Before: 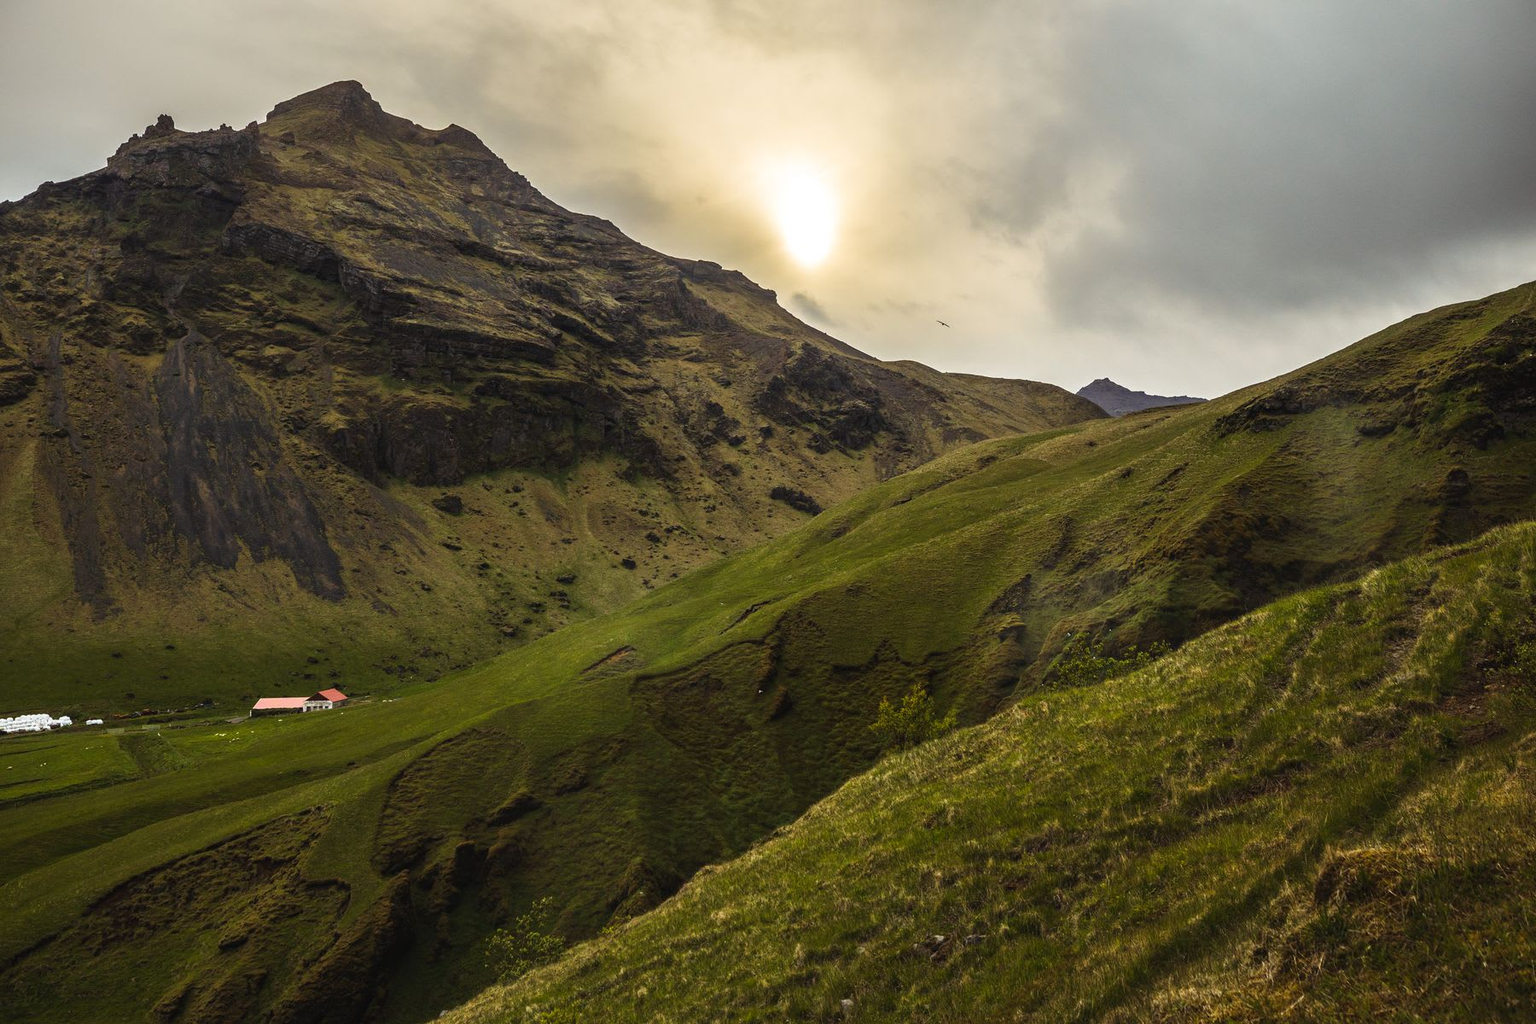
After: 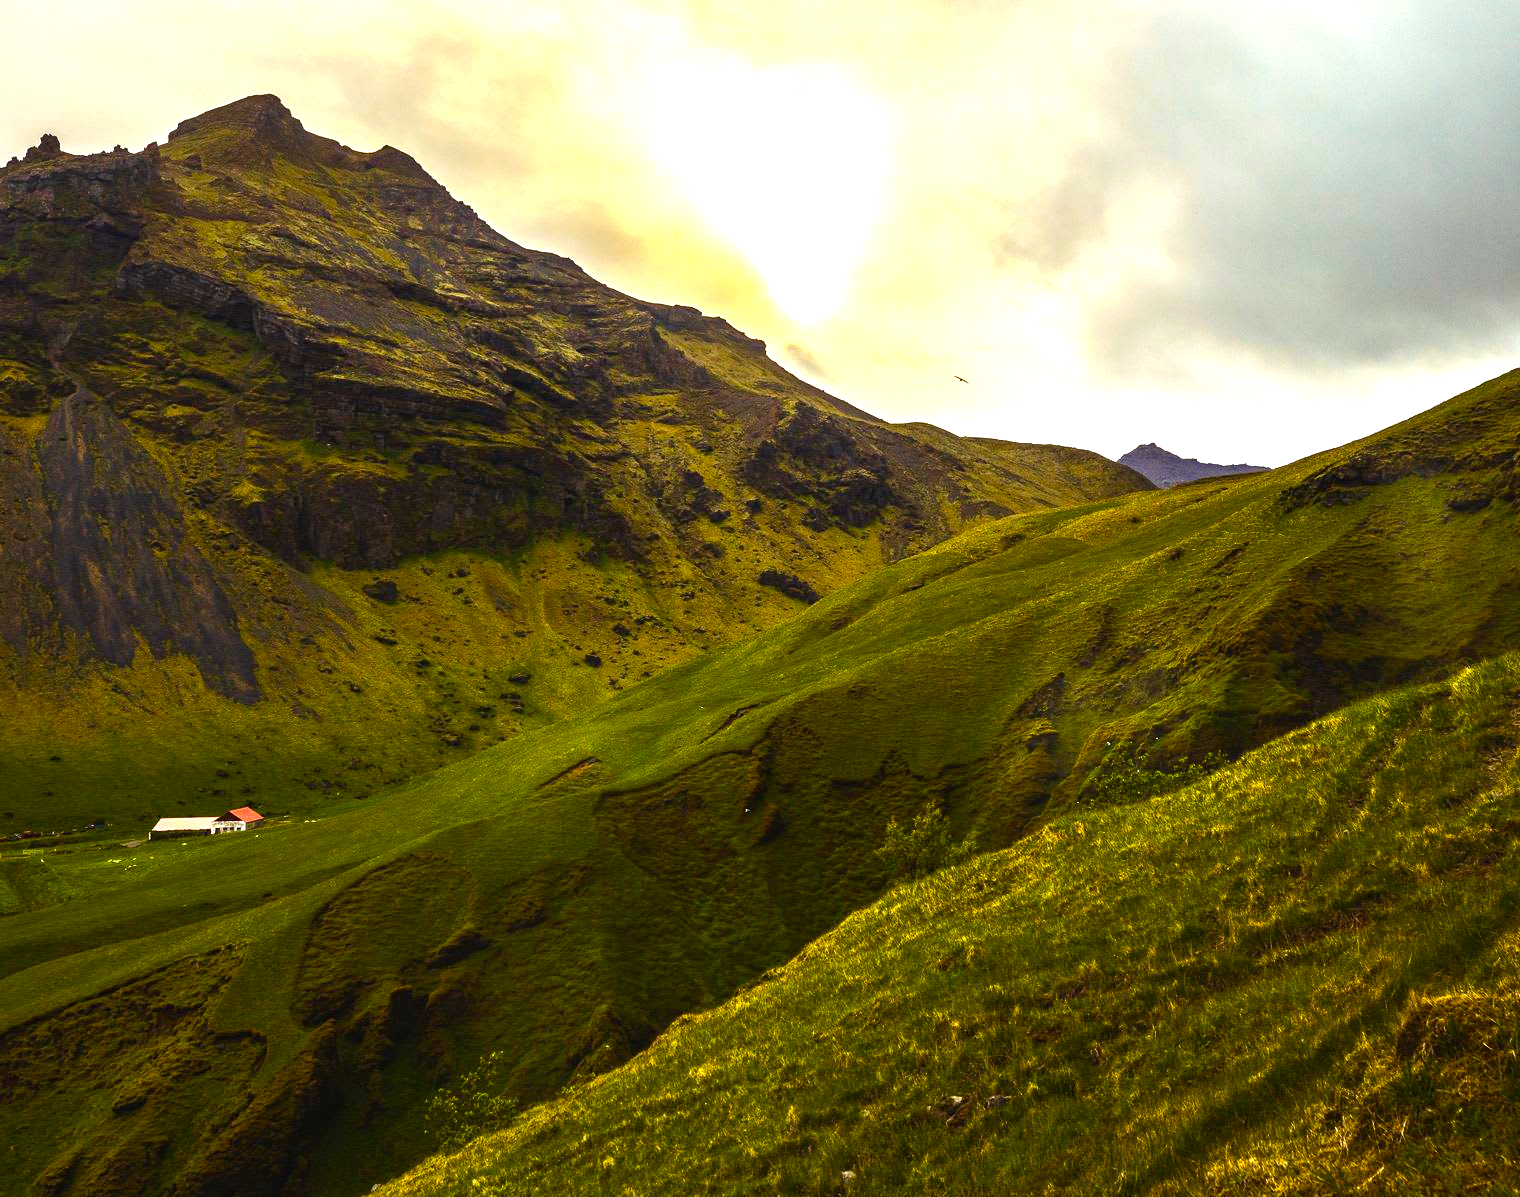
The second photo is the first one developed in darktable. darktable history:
color balance rgb: linear chroma grading › global chroma 9%, perceptual saturation grading › global saturation 36%, perceptual saturation grading › shadows 35%, perceptual brilliance grading › global brilliance 15%, perceptual brilliance grading › shadows -35%, global vibrance 15%
exposure: exposure 0.556 EV, compensate highlight preservation false
velvia: on, module defaults
crop: left 8.026%, right 7.374%
